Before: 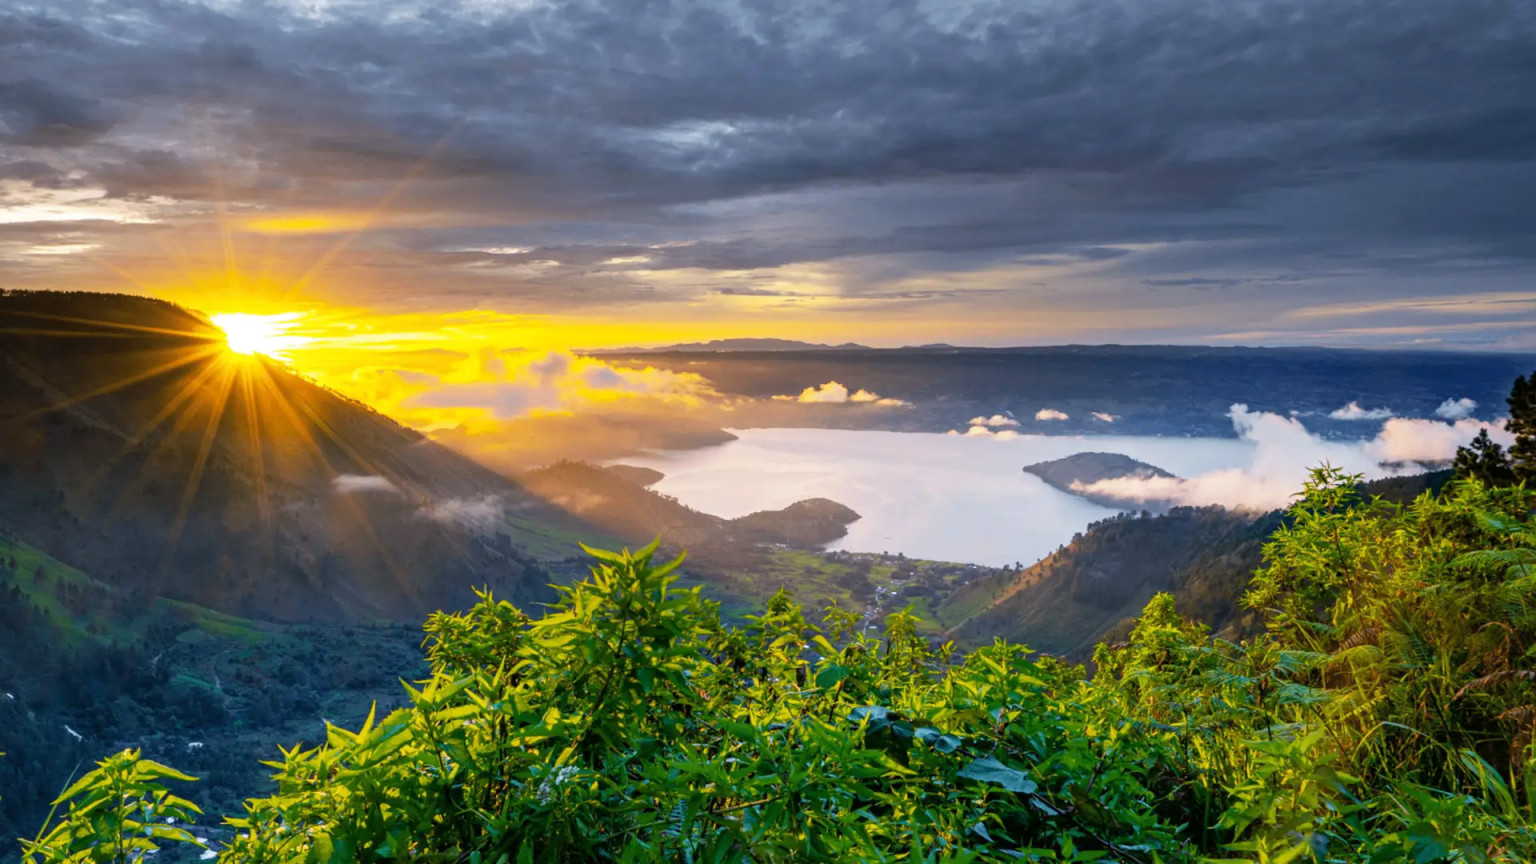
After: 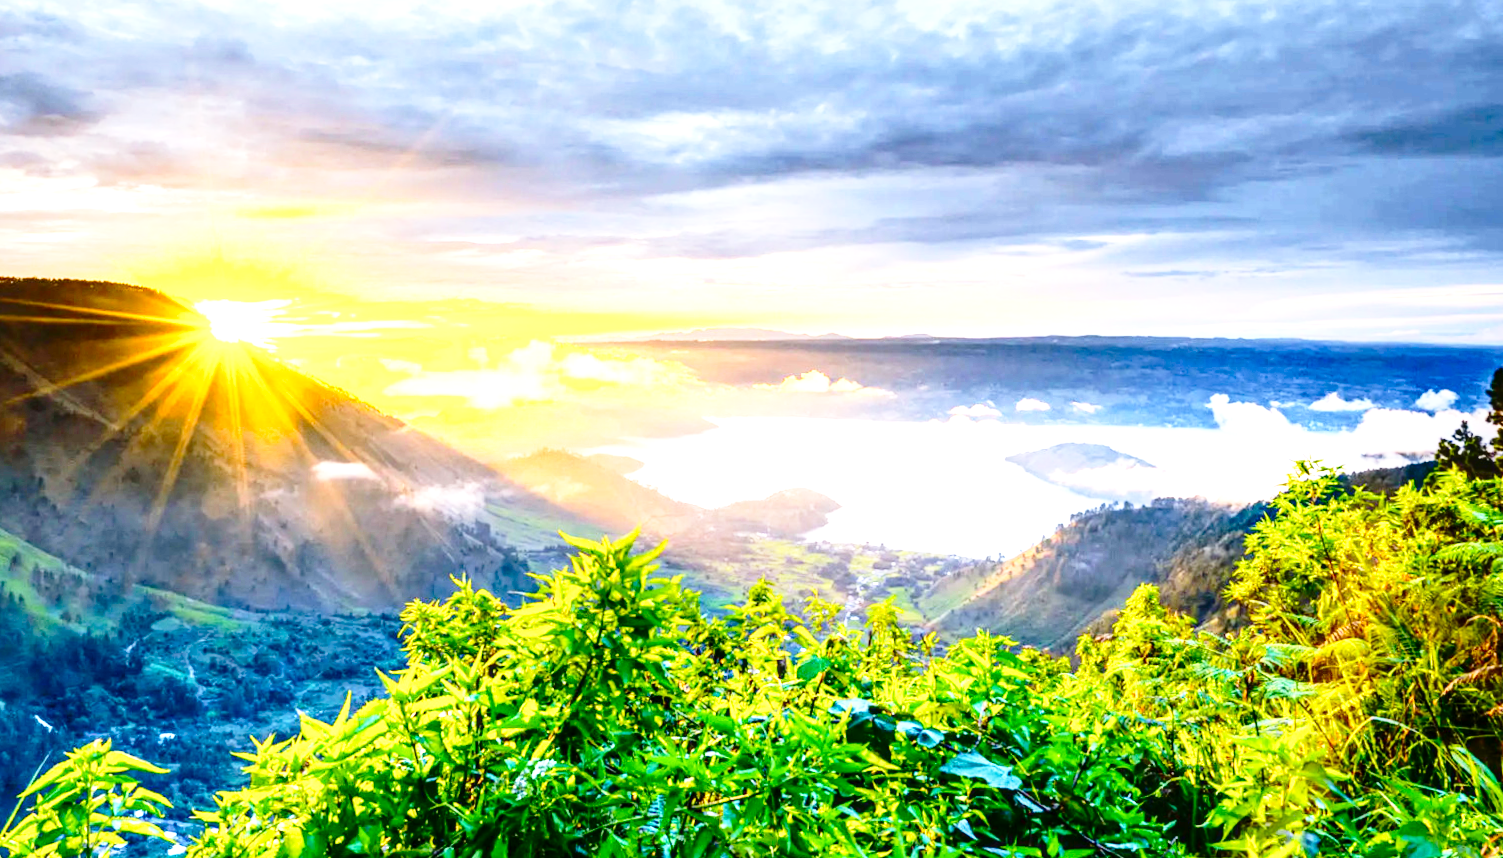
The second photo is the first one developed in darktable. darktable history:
rotate and perspective: rotation 0.226°, lens shift (vertical) -0.042, crop left 0.023, crop right 0.982, crop top 0.006, crop bottom 0.994
crop: top 0.05%, bottom 0.098%
base curve: curves: ch0 [(0, 0) (0.028, 0.03) (0.121, 0.232) (0.46, 0.748) (0.859, 0.968) (1, 1)], preserve colors none
contrast brightness saturation: contrast 0.19, brightness -0.11, saturation 0.21
local contrast: on, module defaults
exposure: exposure 1.5 EV, compensate highlight preservation false
